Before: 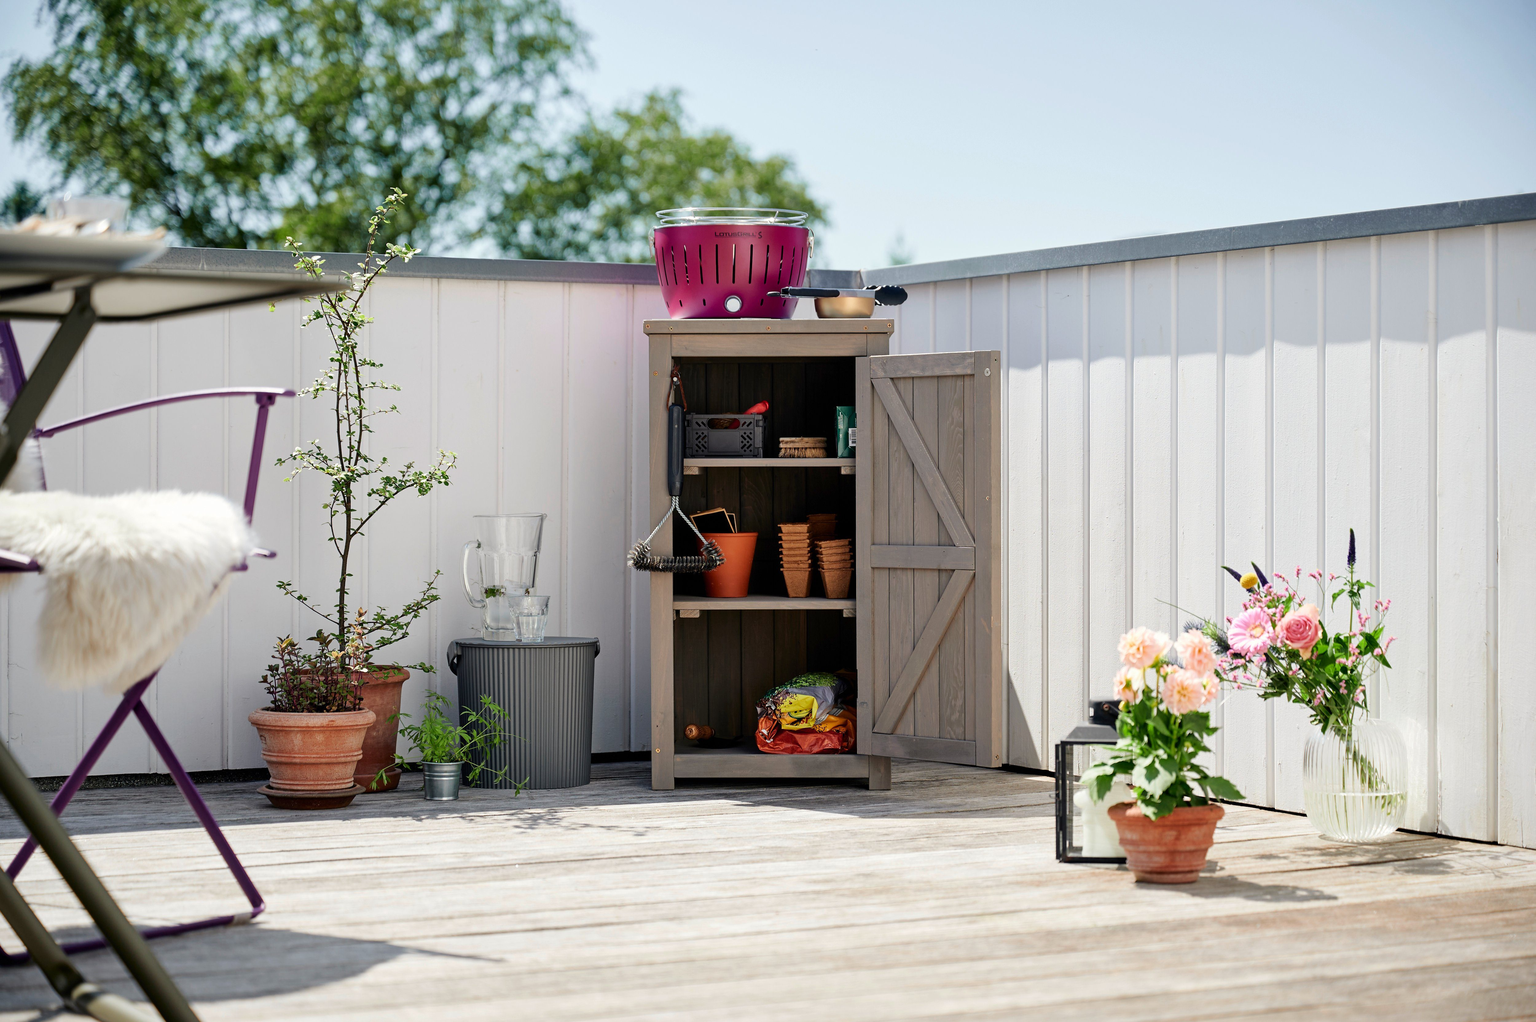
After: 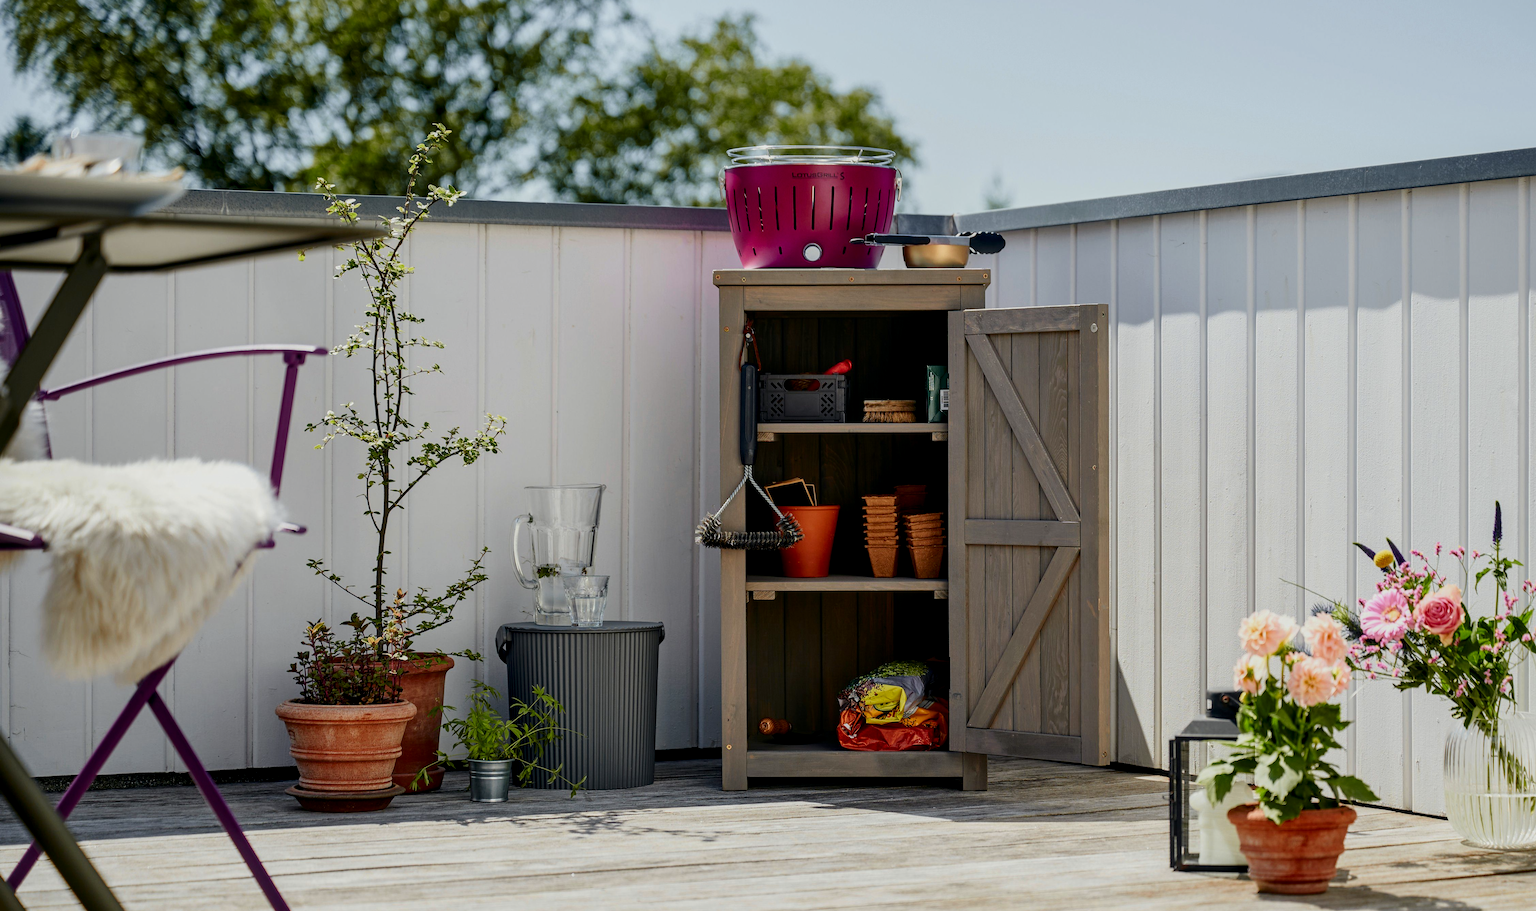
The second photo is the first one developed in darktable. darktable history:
tone curve: curves: ch0 [(0, 0) (0.227, 0.17) (0.766, 0.774) (1, 1)]; ch1 [(0, 0) (0.114, 0.127) (0.437, 0.452) (0.498, 0.495) (0.579, 0.602) (1, 1)]; ch2 [(0, 0) (0.233, 0.259) (0.493, 0.492) (0.568, 0.596) (1, 1)], color space Lab, independent channels, preserve colors none
crop: top 7.49%, right 9.717%, bottom 11.943%
exposure: exposure -0.492 EV, compensate highlight preservation false
local contrast: on, module defaults
